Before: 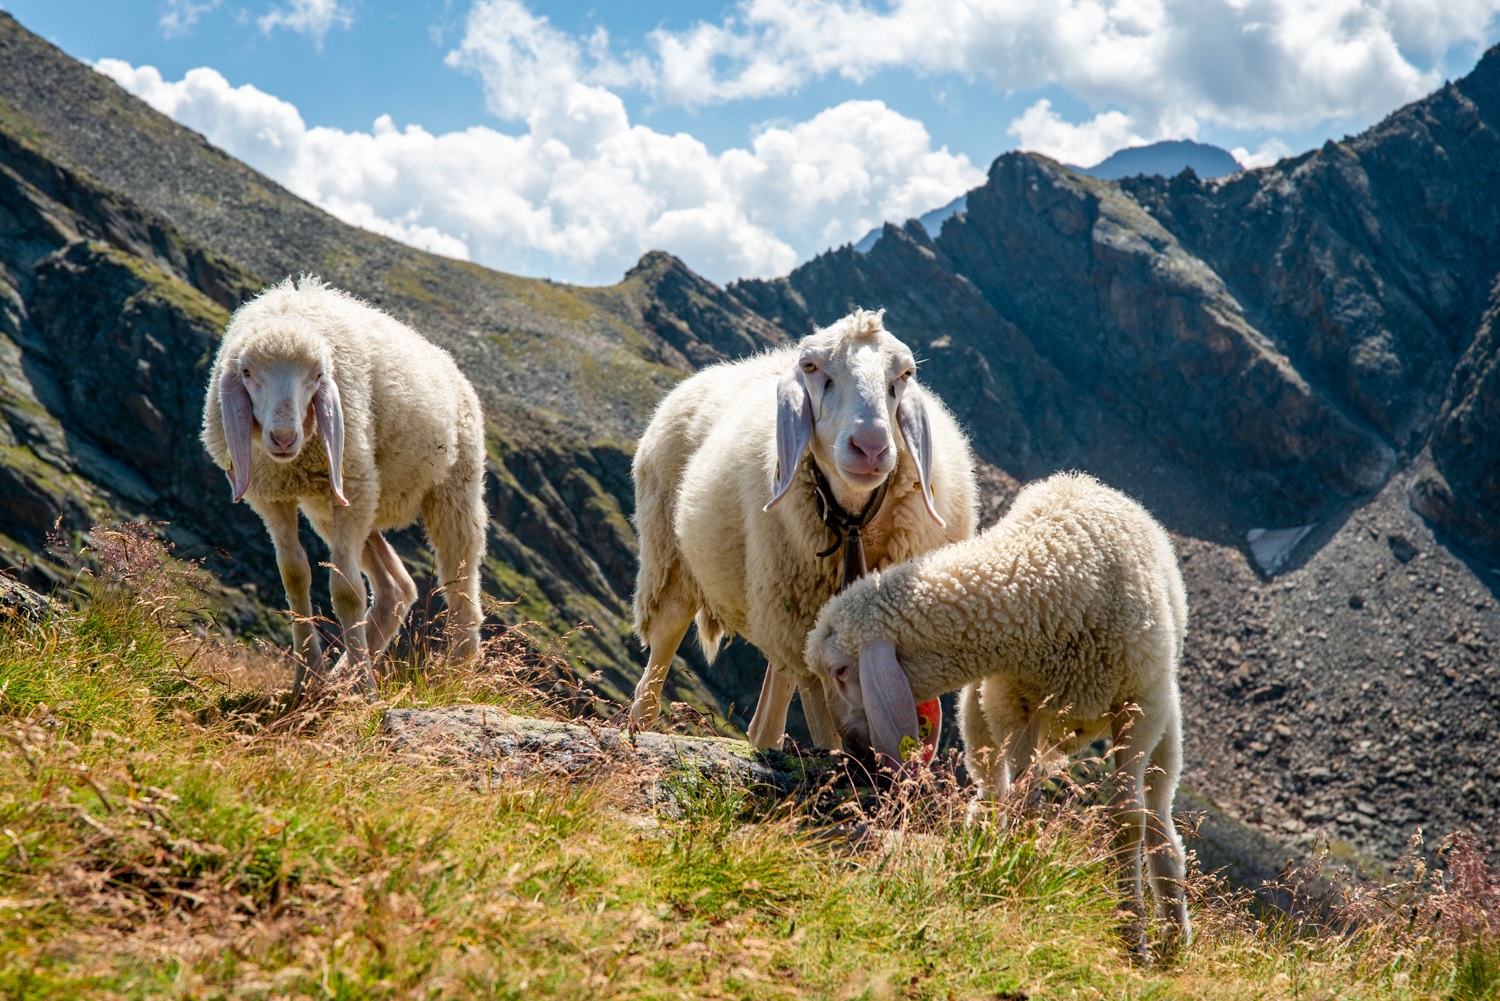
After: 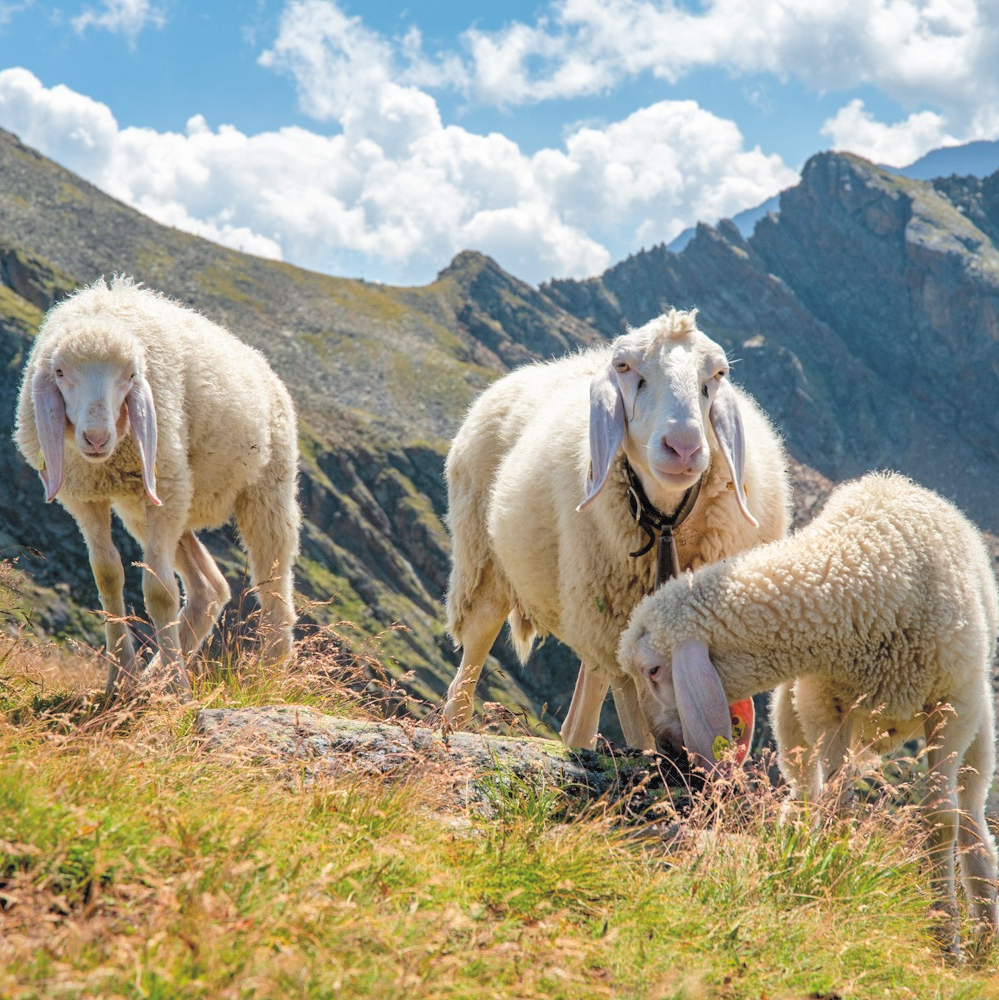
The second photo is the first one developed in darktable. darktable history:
crop and rotate: left 12.518%, right 20.856%
contrast brightness saturation: brightness 0.271
shadows and highlights: highlights color adjustment 32.49%
